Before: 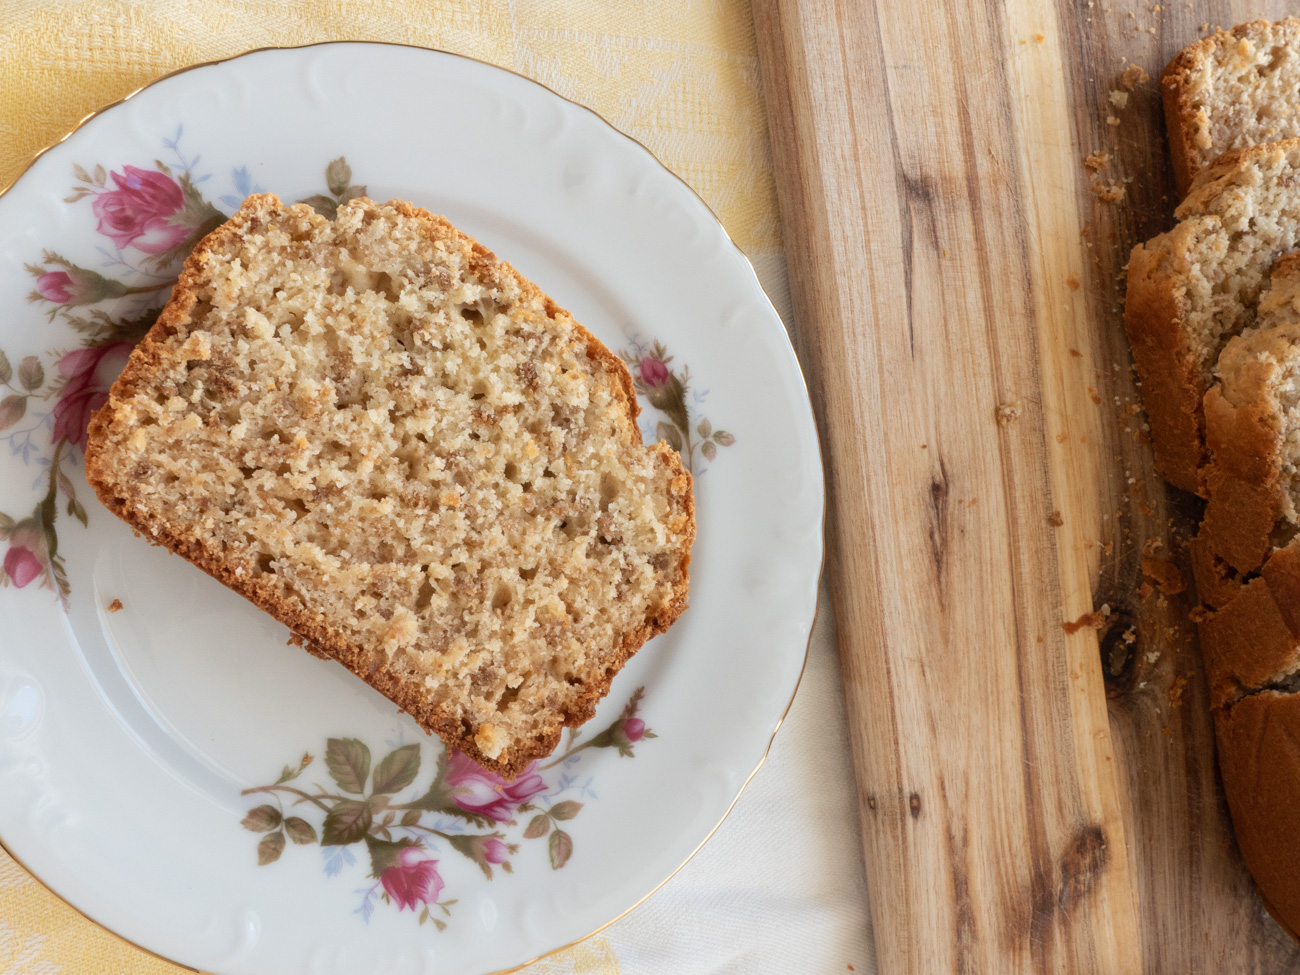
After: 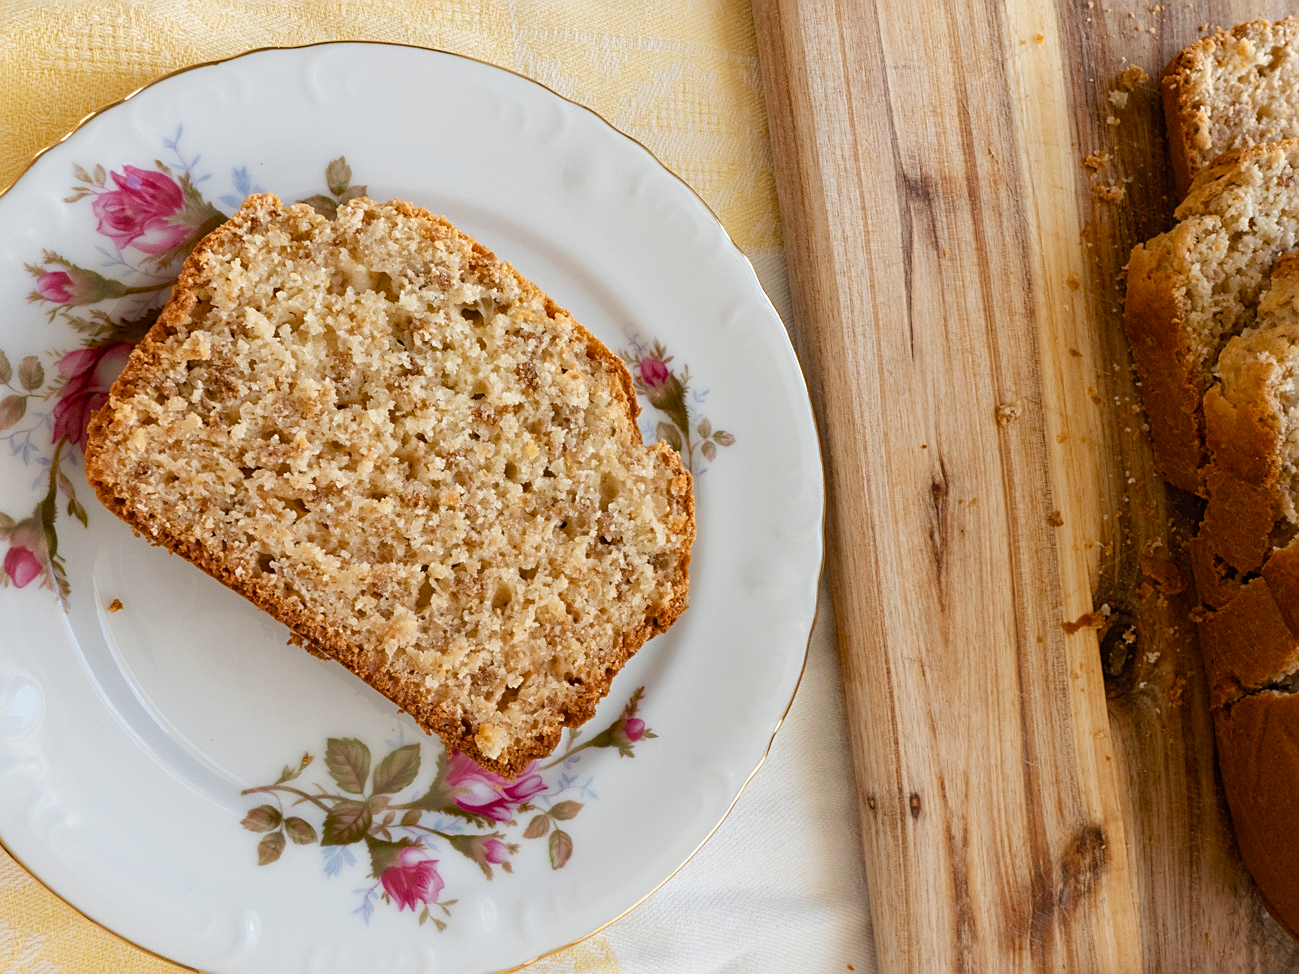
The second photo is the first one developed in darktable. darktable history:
haze removal: compatibility mode true, adaptive false
sharpen: on, module defaults
color balance rgb: perceptual saturation grading › global saturation 20%, perceptual saturation grading › highlights -25%, perceptual saturation grading › shadows 25%
